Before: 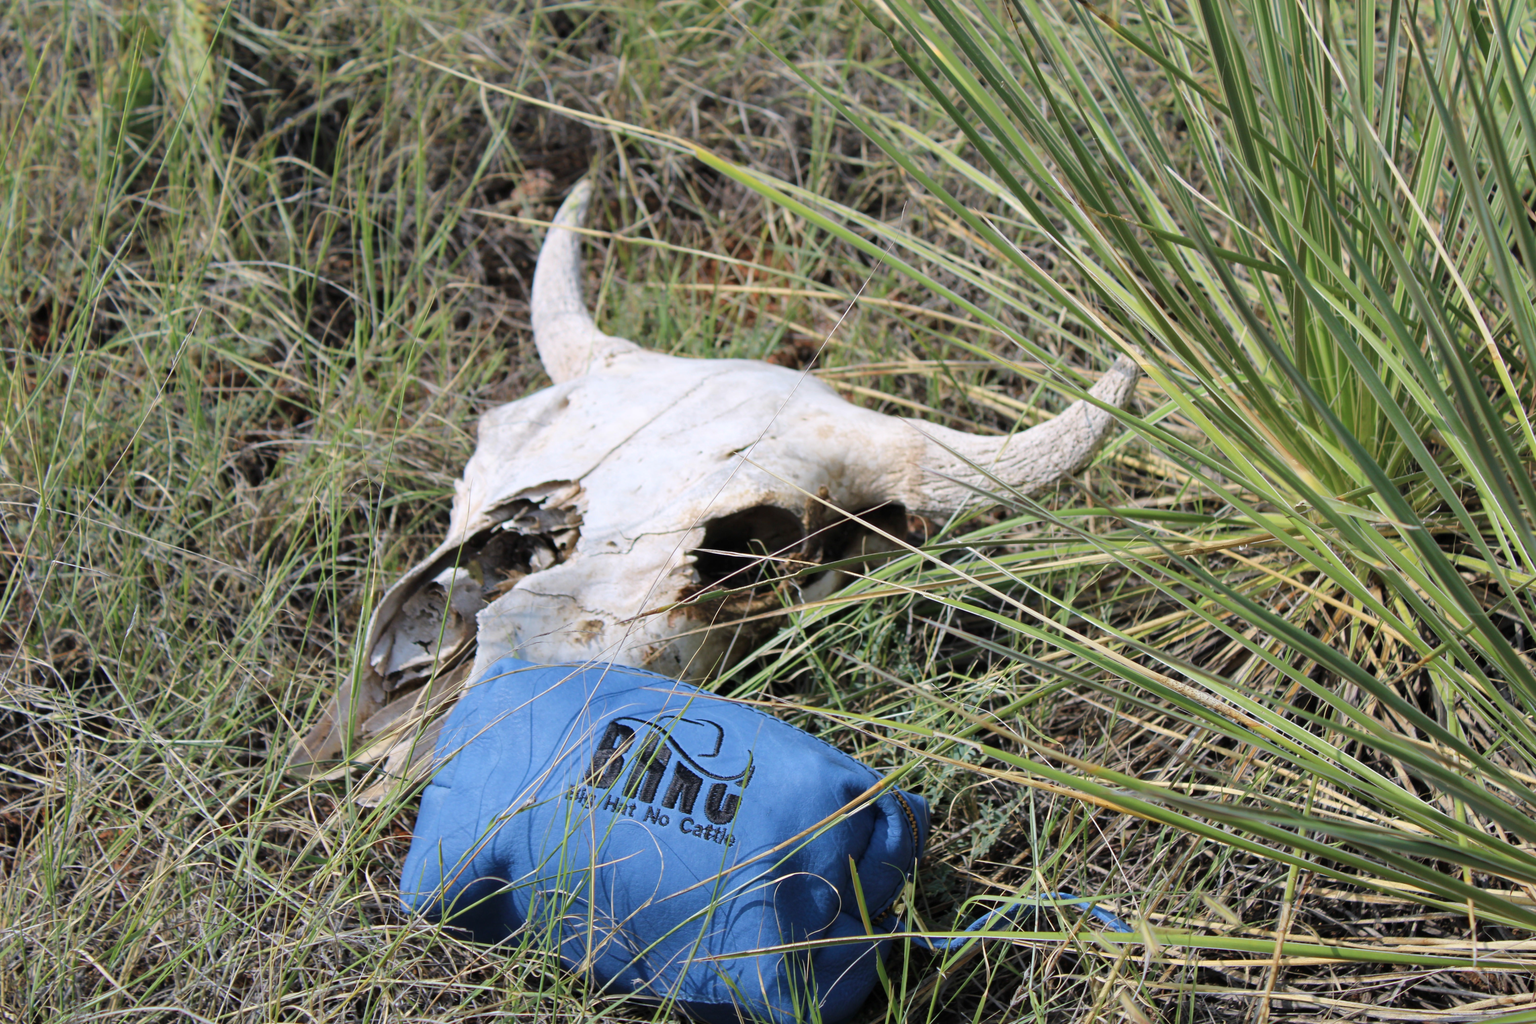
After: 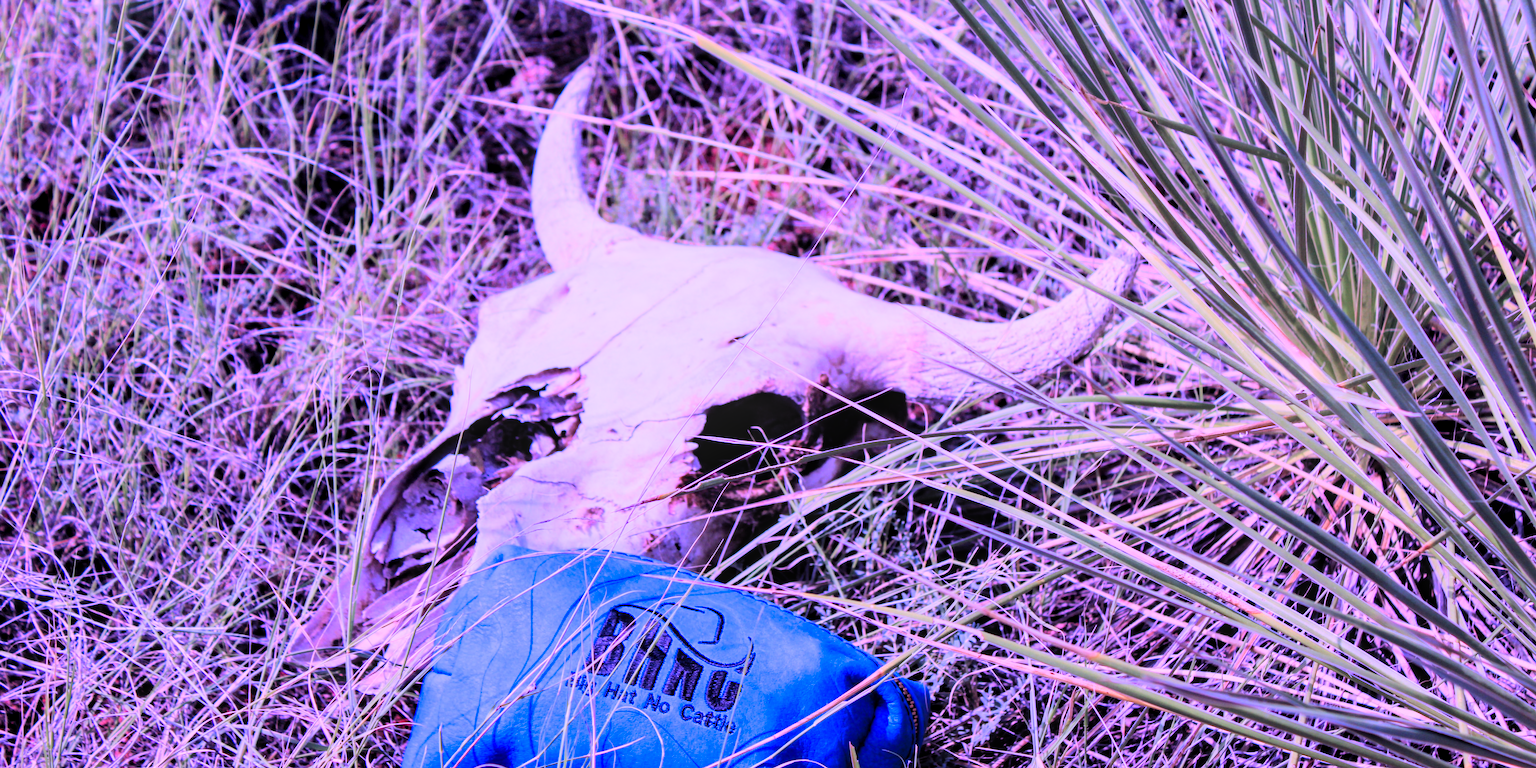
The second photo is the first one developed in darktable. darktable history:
local contrast: on, module defaults
contrast brightness saturation: contrast 0.196, brightness 0.202, saturation 0.802
filmic rgb: black relative exposure -5.12 EV, white relative exposure 3.95 EV, hardness 2.9, contrast 1.193, highlights saturation mix -30.15%
color calibration: illuminant custom, x 0.379, y 0.48, temperature 4449 K
crop: top 11.054%, bottom 13.936%
